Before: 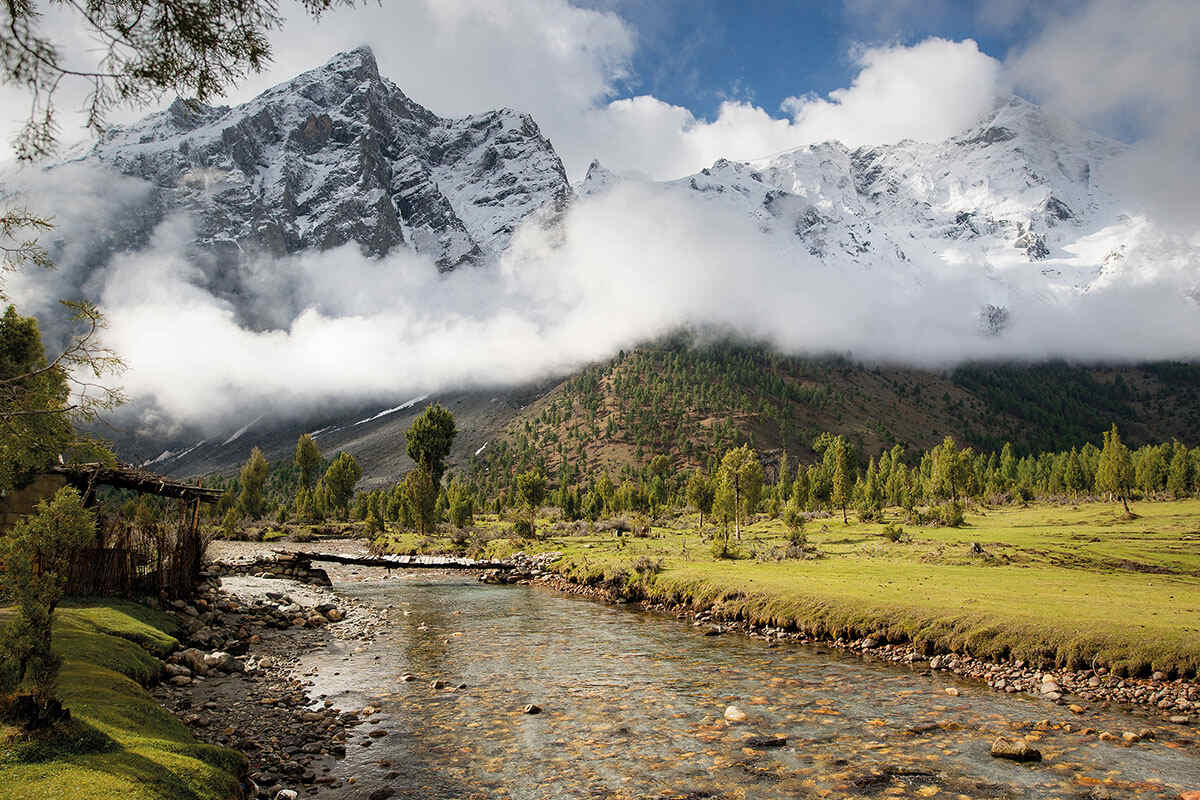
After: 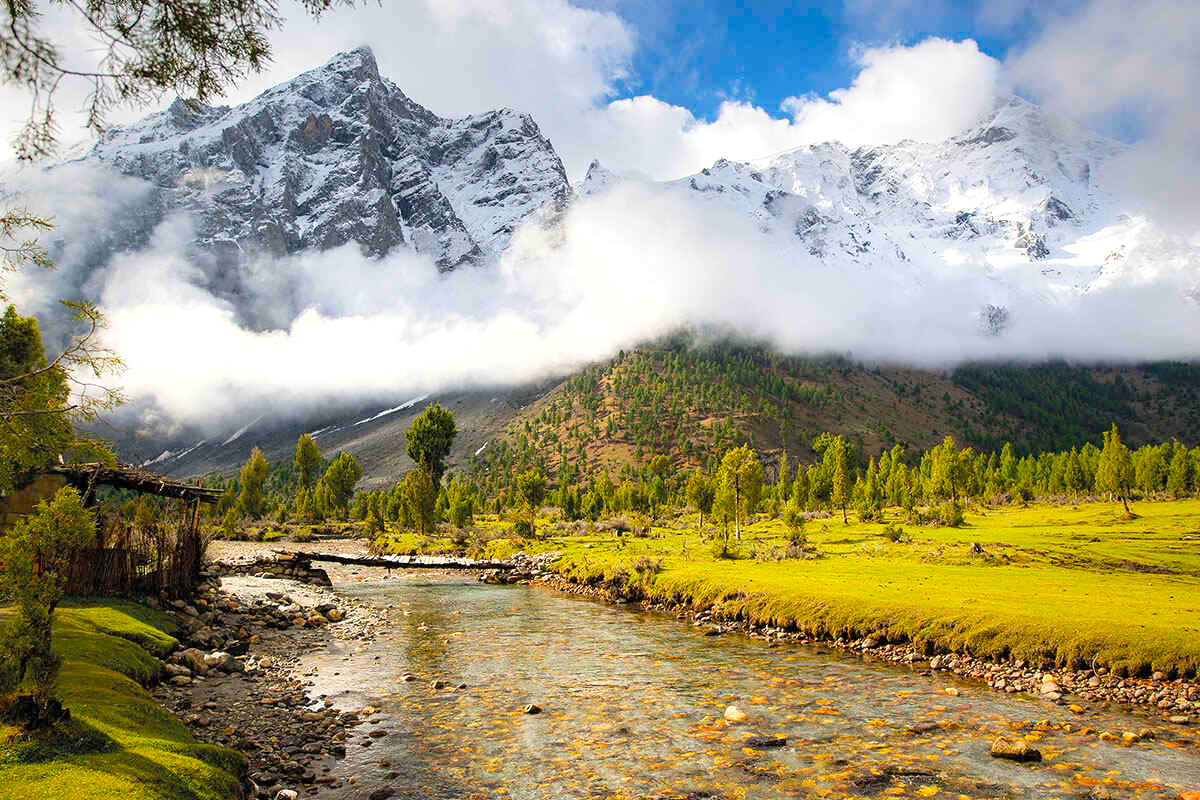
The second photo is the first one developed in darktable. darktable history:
contrast brightness saturation: contrast 0.07, brightness 0.08, saturation 0.18
exposure: exposure 0.29 EV, compensate highlight preservation false
color balance rgb: perceptual saturation grading › global saturation 25%, global vibrance 20%
